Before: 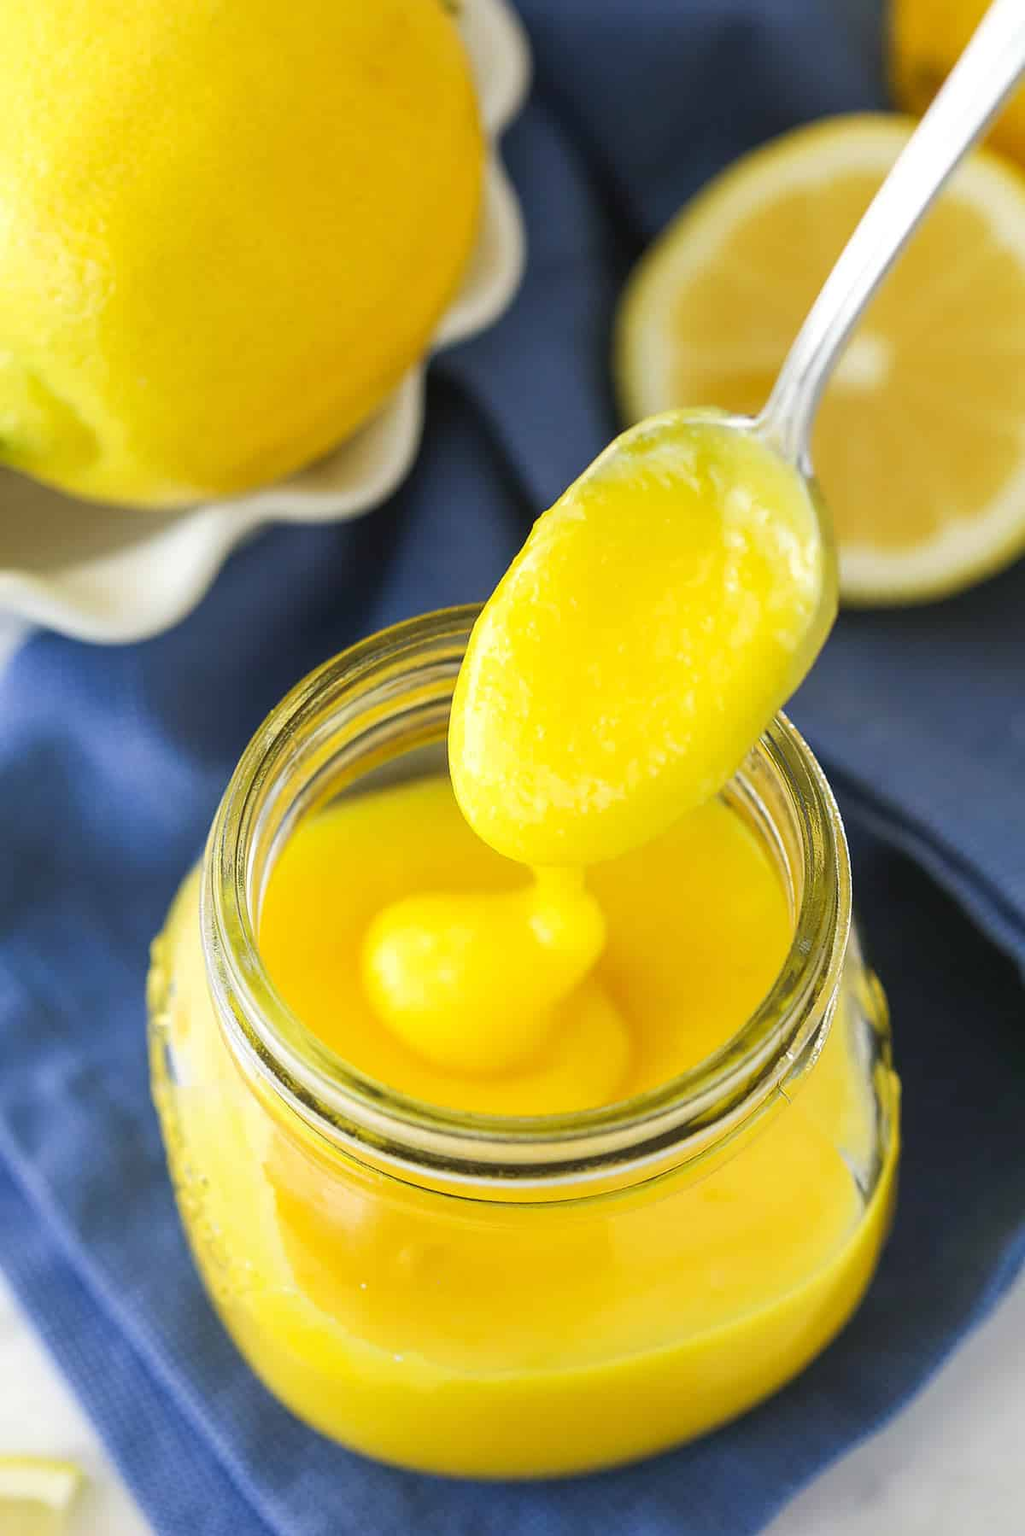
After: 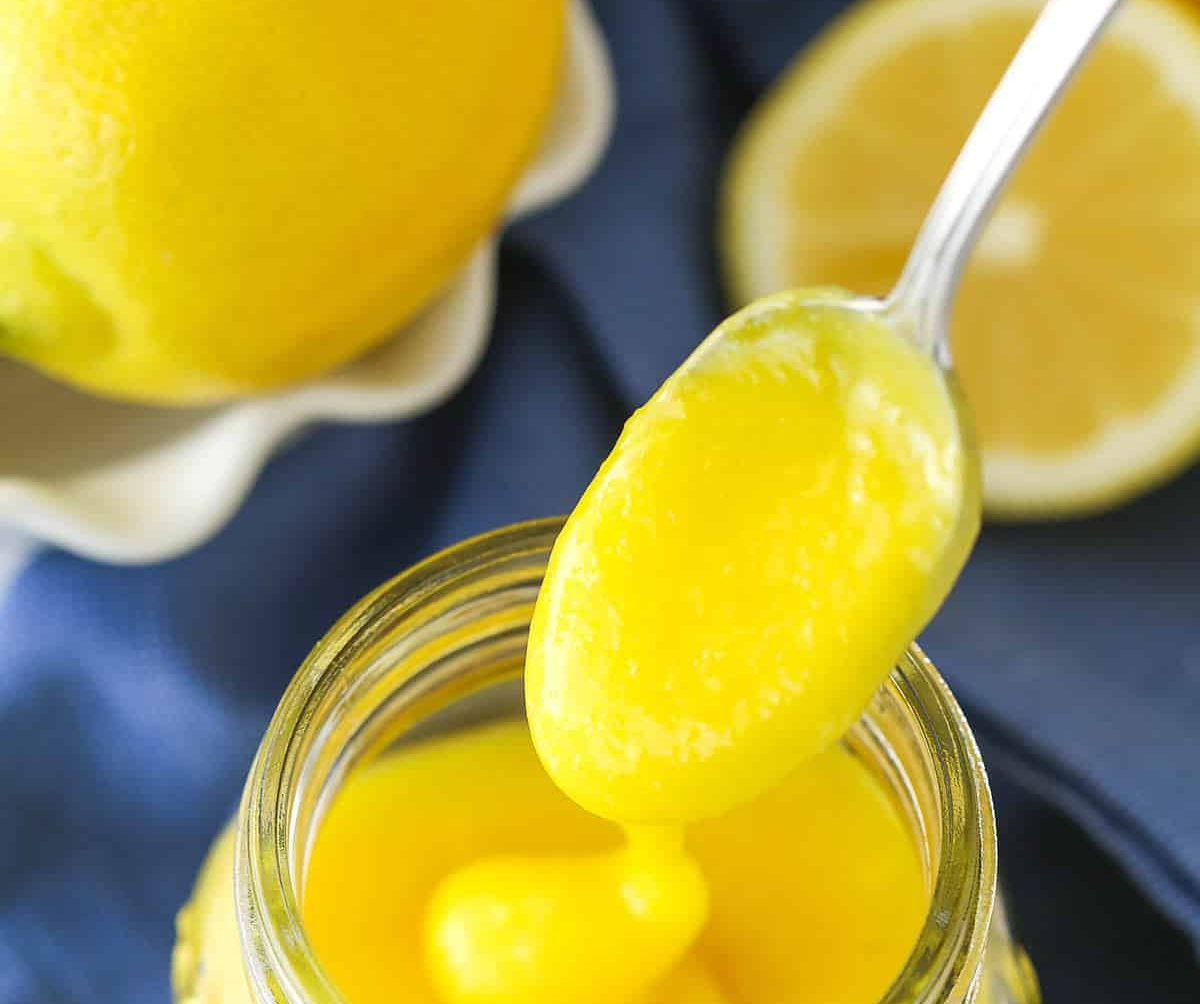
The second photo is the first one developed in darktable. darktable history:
crop and rotate: top 10.585%, bottom 33.555%
